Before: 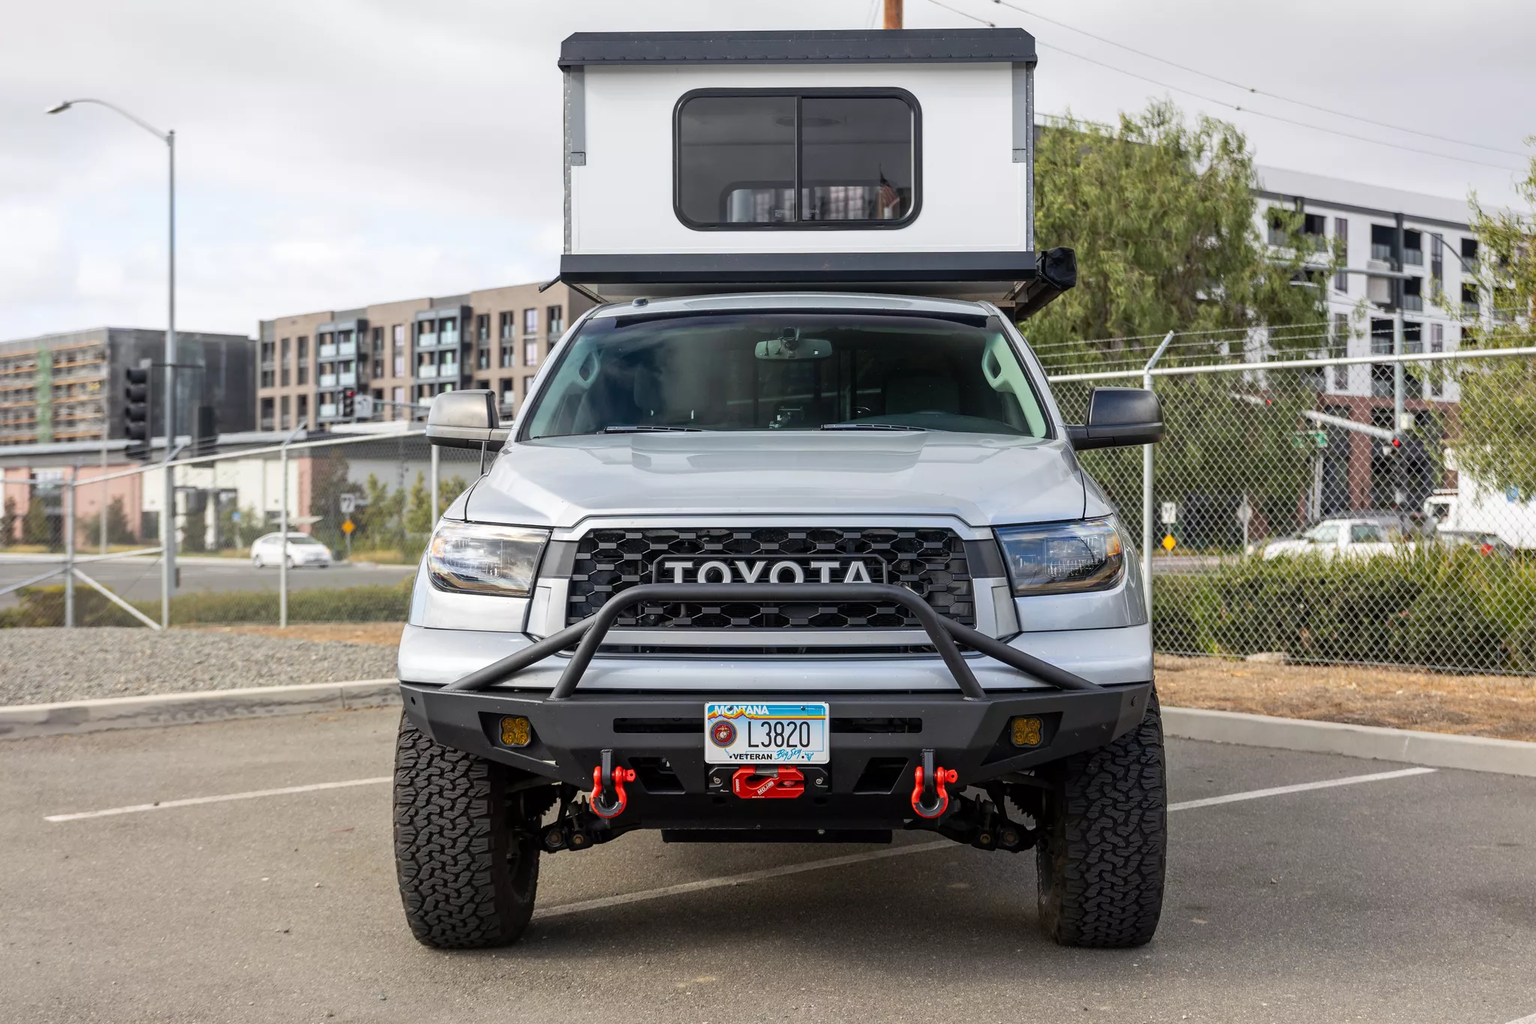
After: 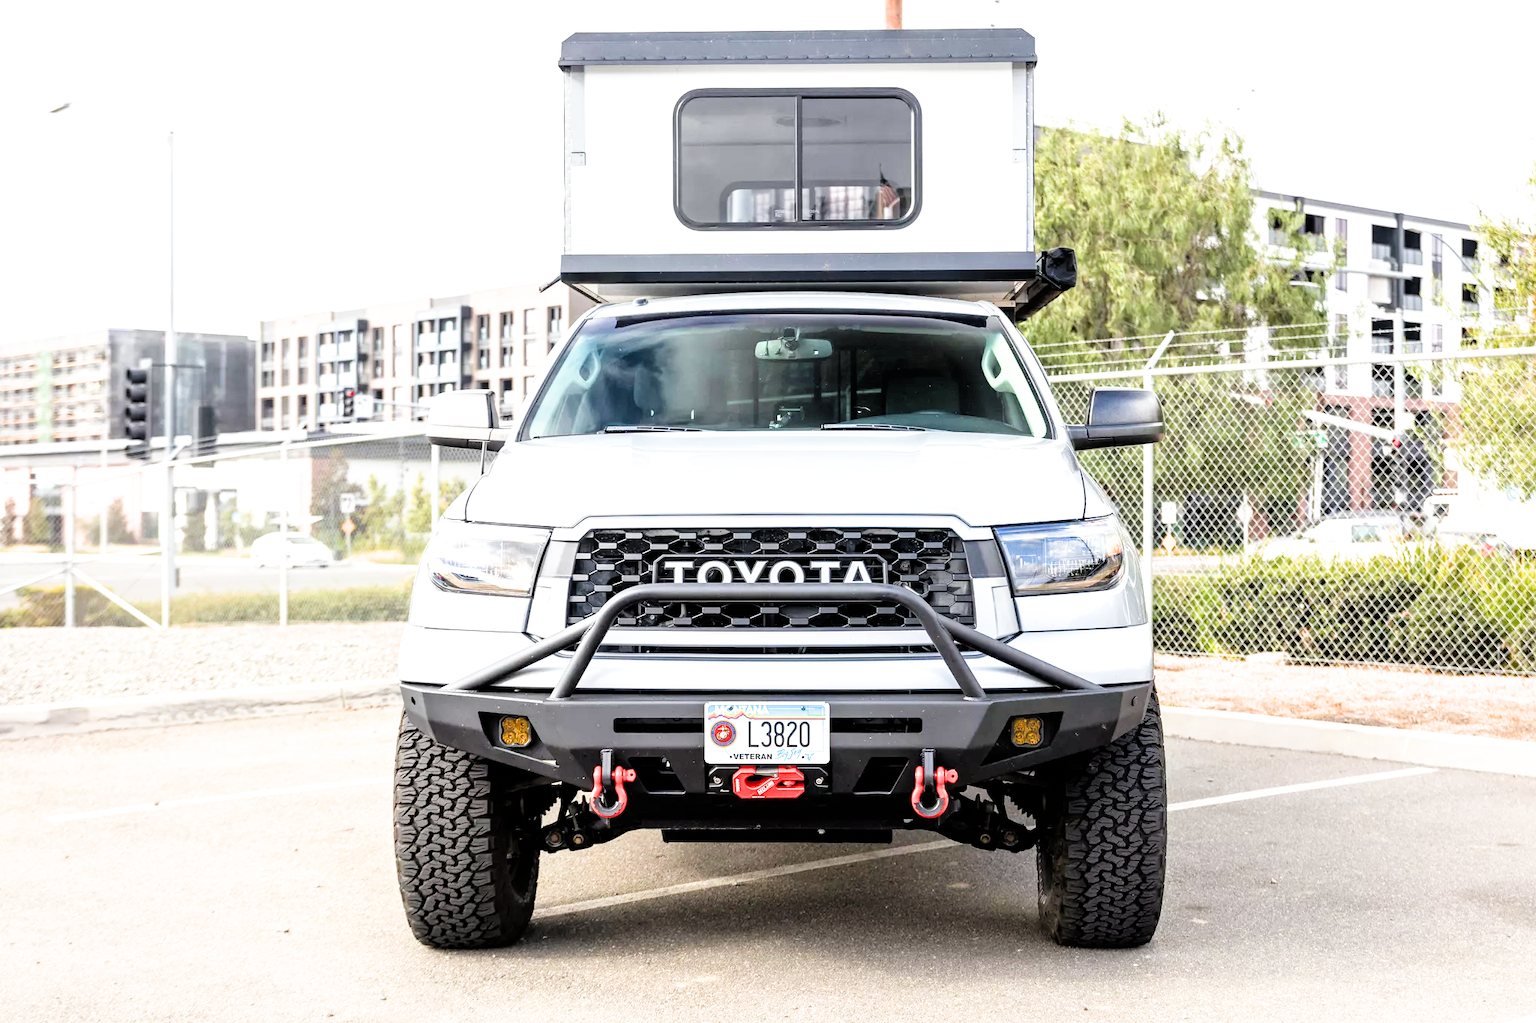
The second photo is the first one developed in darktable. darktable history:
exposure: exposure 2.04 EV, compensate highlight preservation false
filmic rgb: black relative exposure -5 EV, white relative exposure 3.5 EV, hardness 3.19, contrast 1.2, highlights saturation mix -50%
